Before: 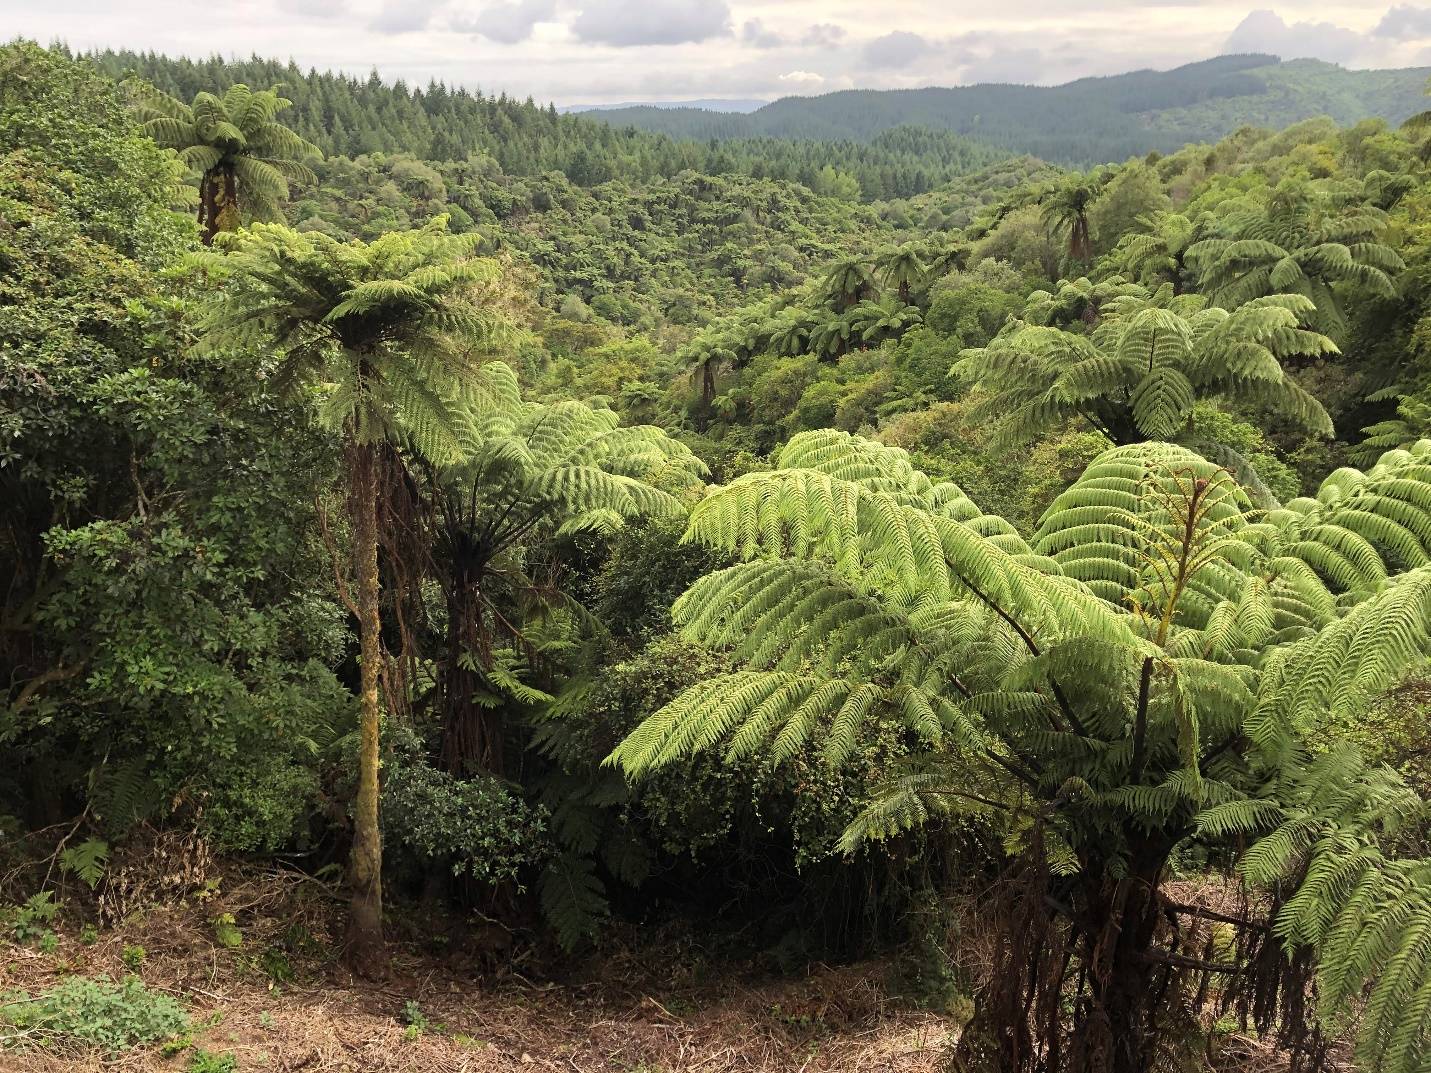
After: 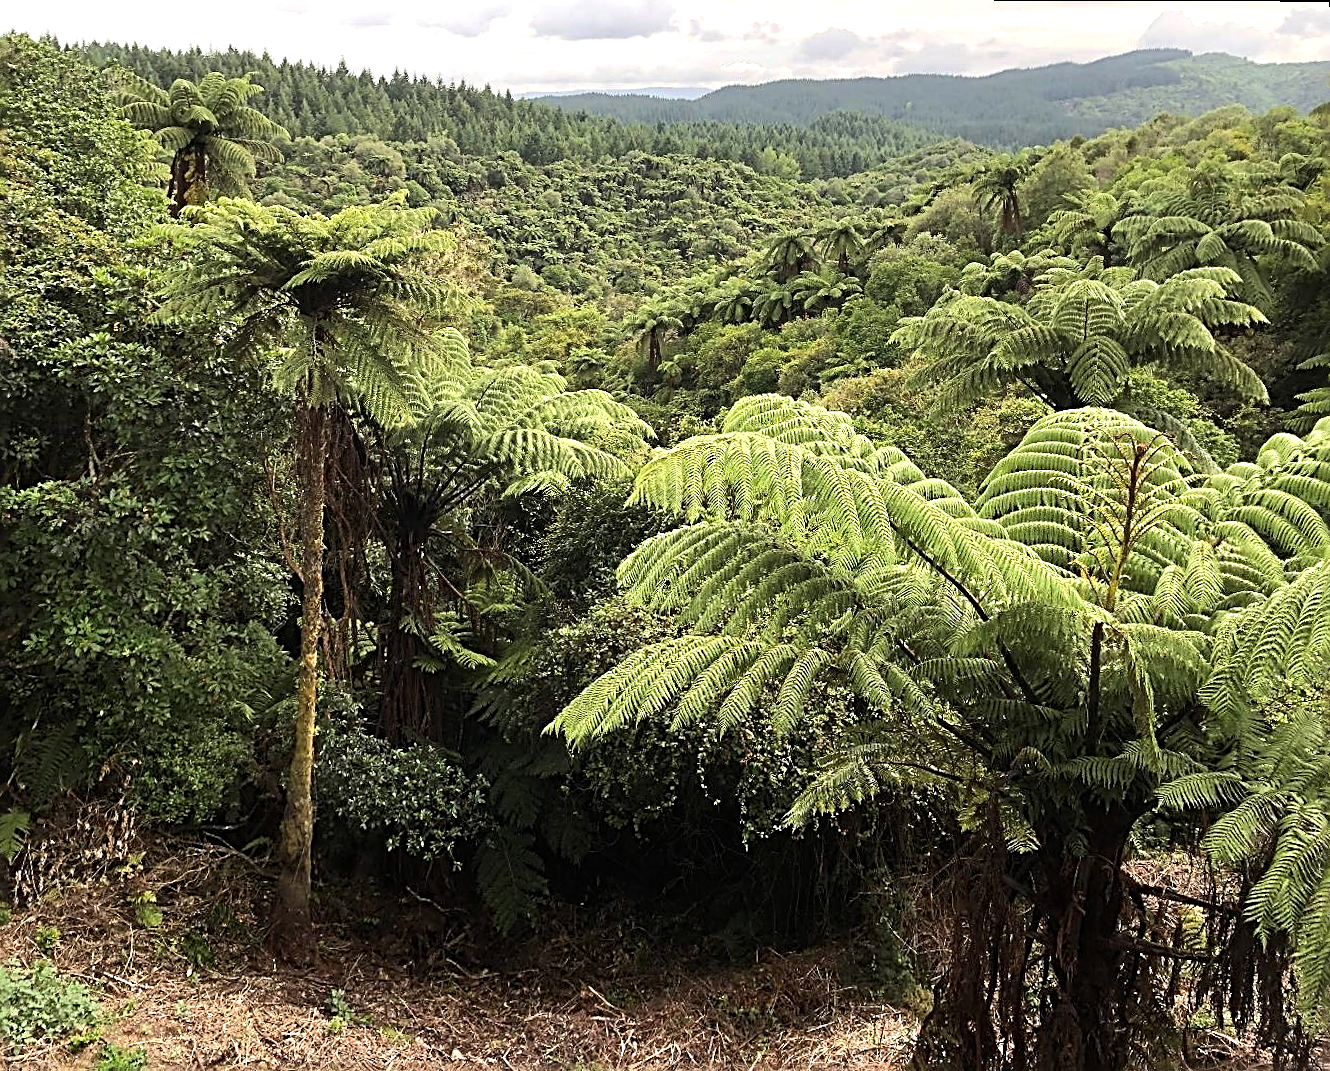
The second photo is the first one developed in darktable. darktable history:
sharpen: radius 2.817, amount 0.715
tone equalizer: -8 EV -0.417 EV, -7 EV -0.389 EV, -6 EV -0.333 EV, -5 EV -0.222 EV, -3 EV 0.222 EV, -2 EV 0.333 EV, -1 EV 0.389 EV, +0 EV 0.417 EV, edges refinement/feathering 500, mask exposure compensation -1.57 EV, preserve details no
rotate and perspective: rotation 0.215°, lens shift (vertical) -0.139, crop left 0.069, crop right 0.939, crop top 0.002, crop bottom 0.996
